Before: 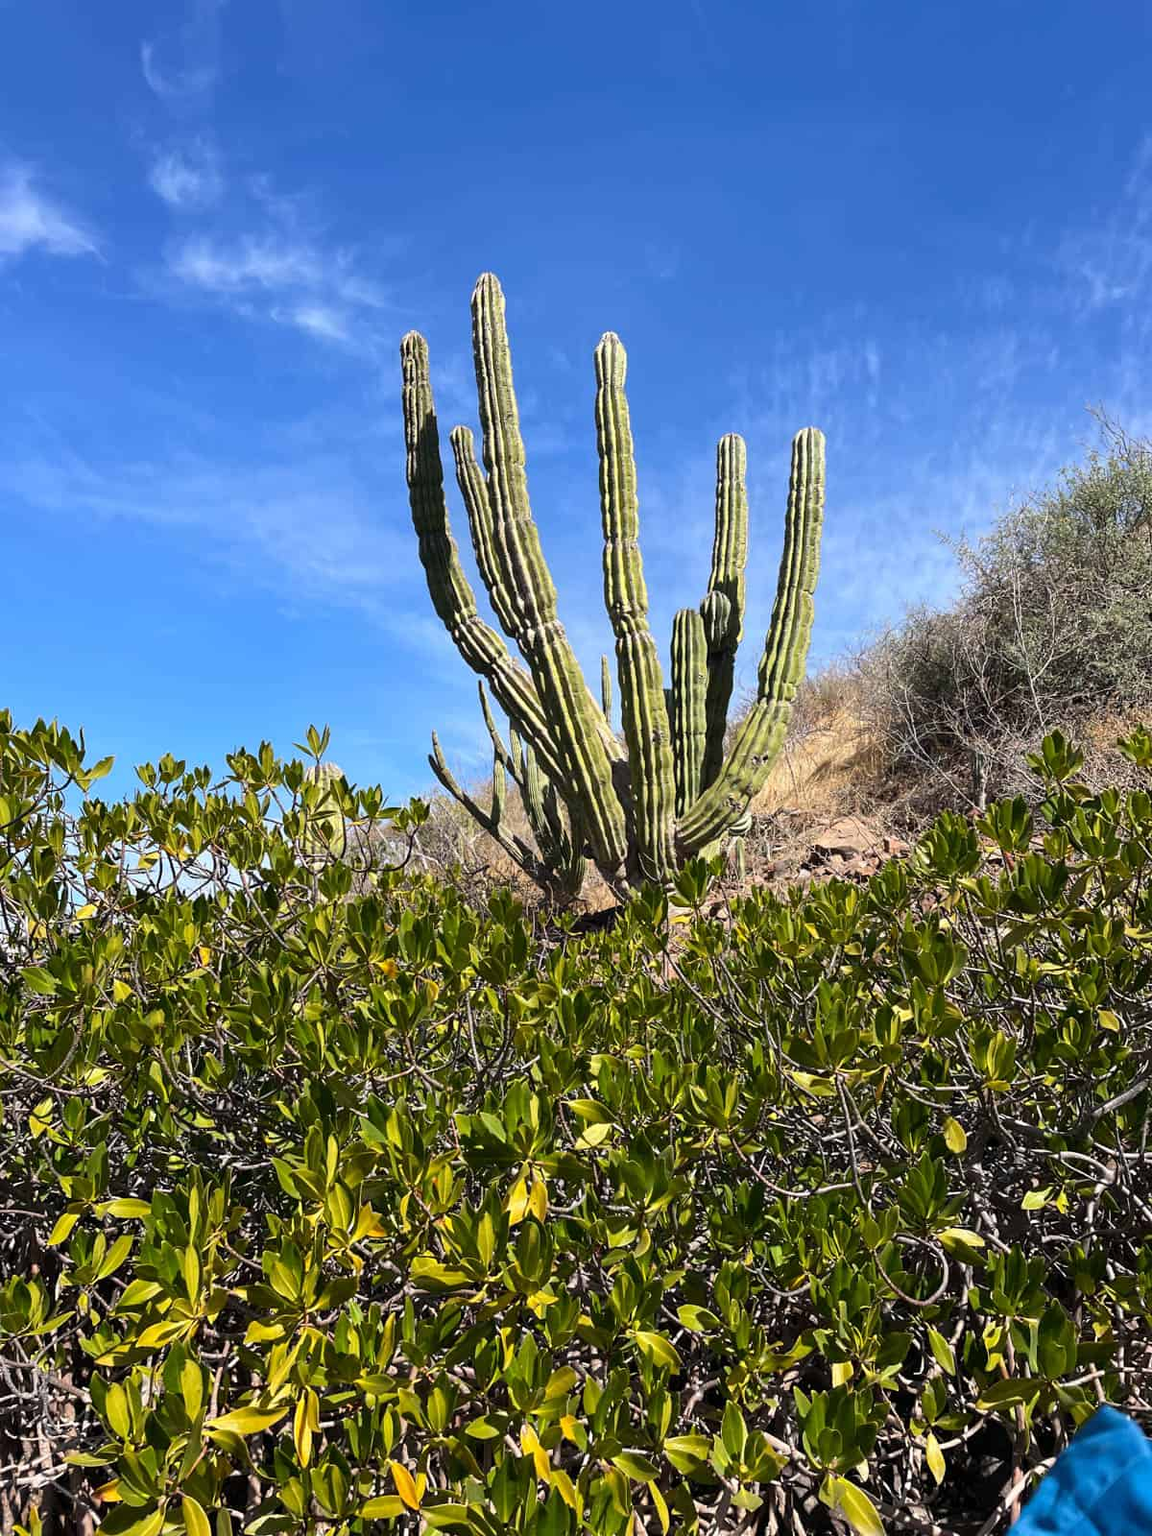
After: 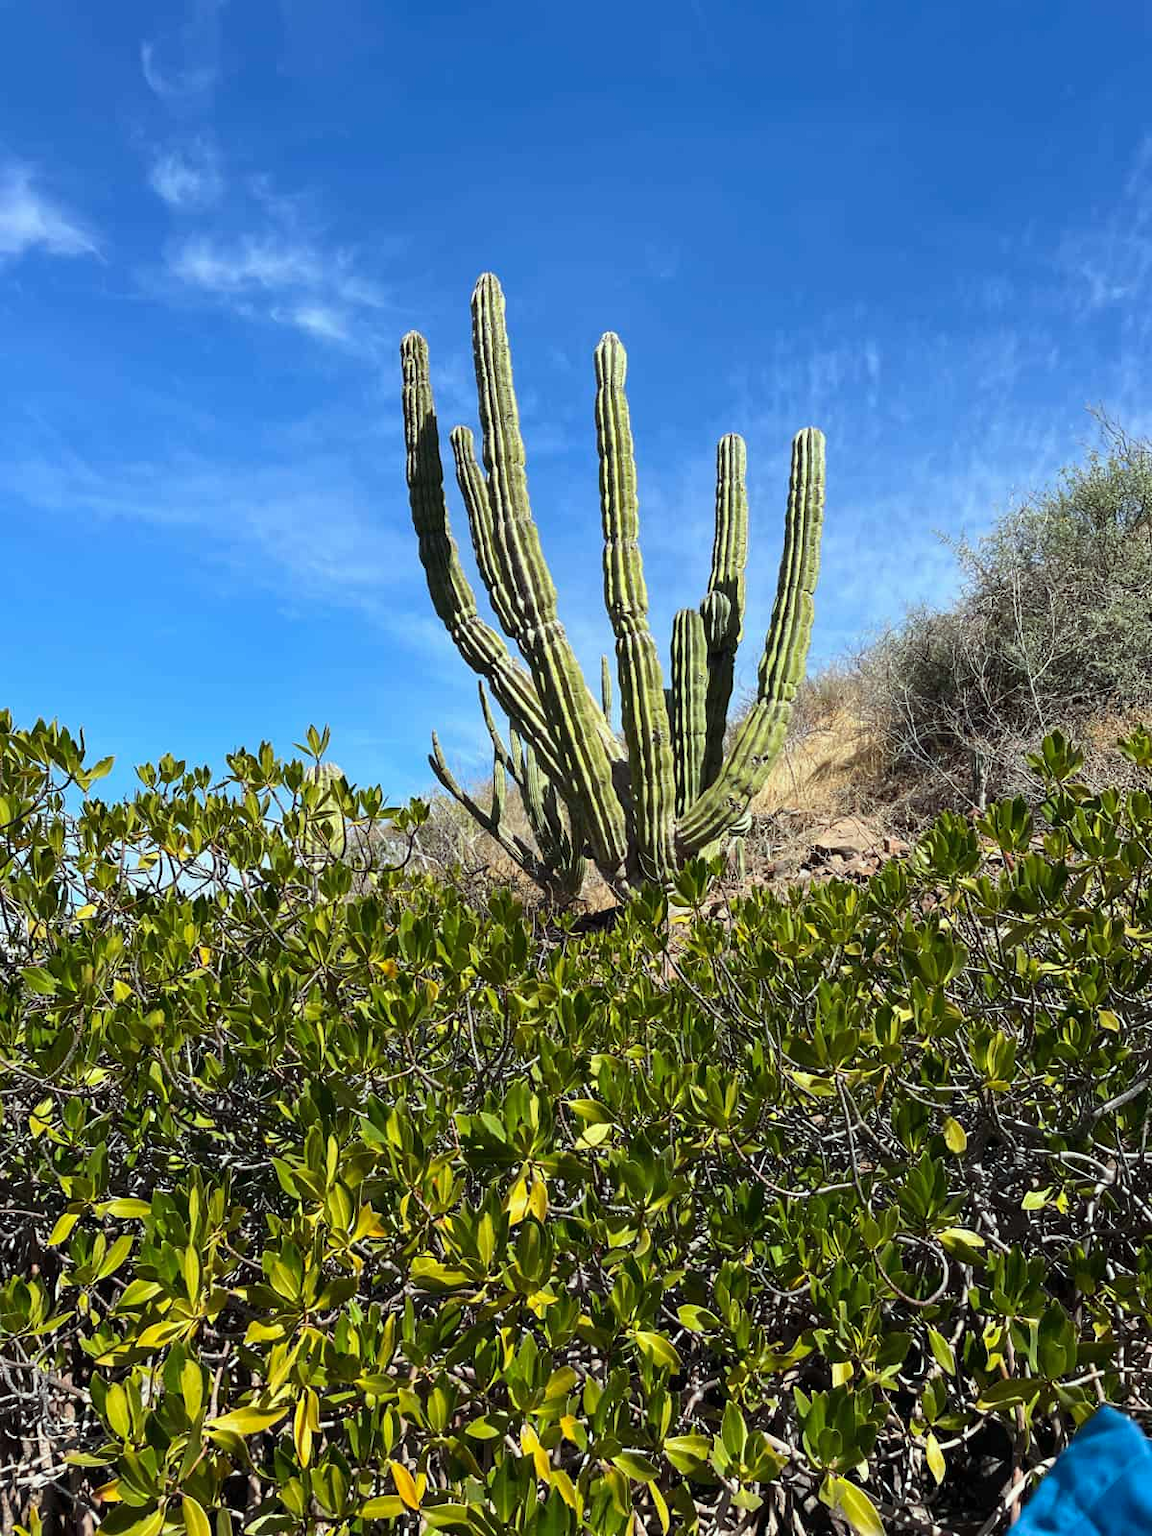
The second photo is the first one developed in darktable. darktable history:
color correction: highlights a* -6.37, highlights b* 0.714
